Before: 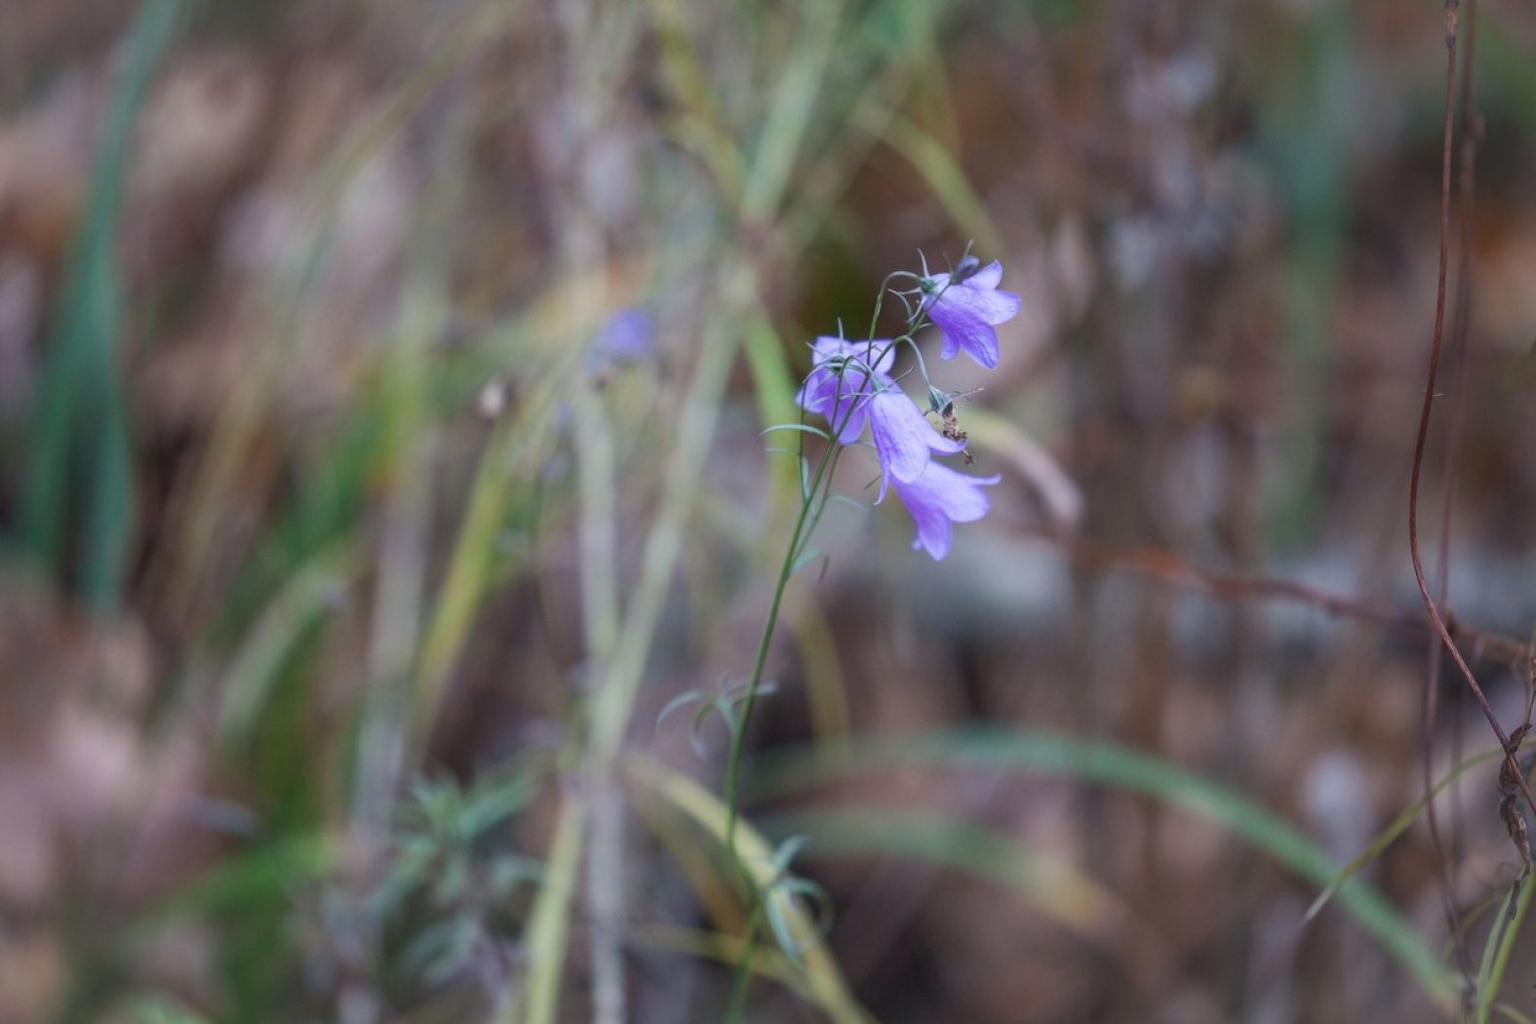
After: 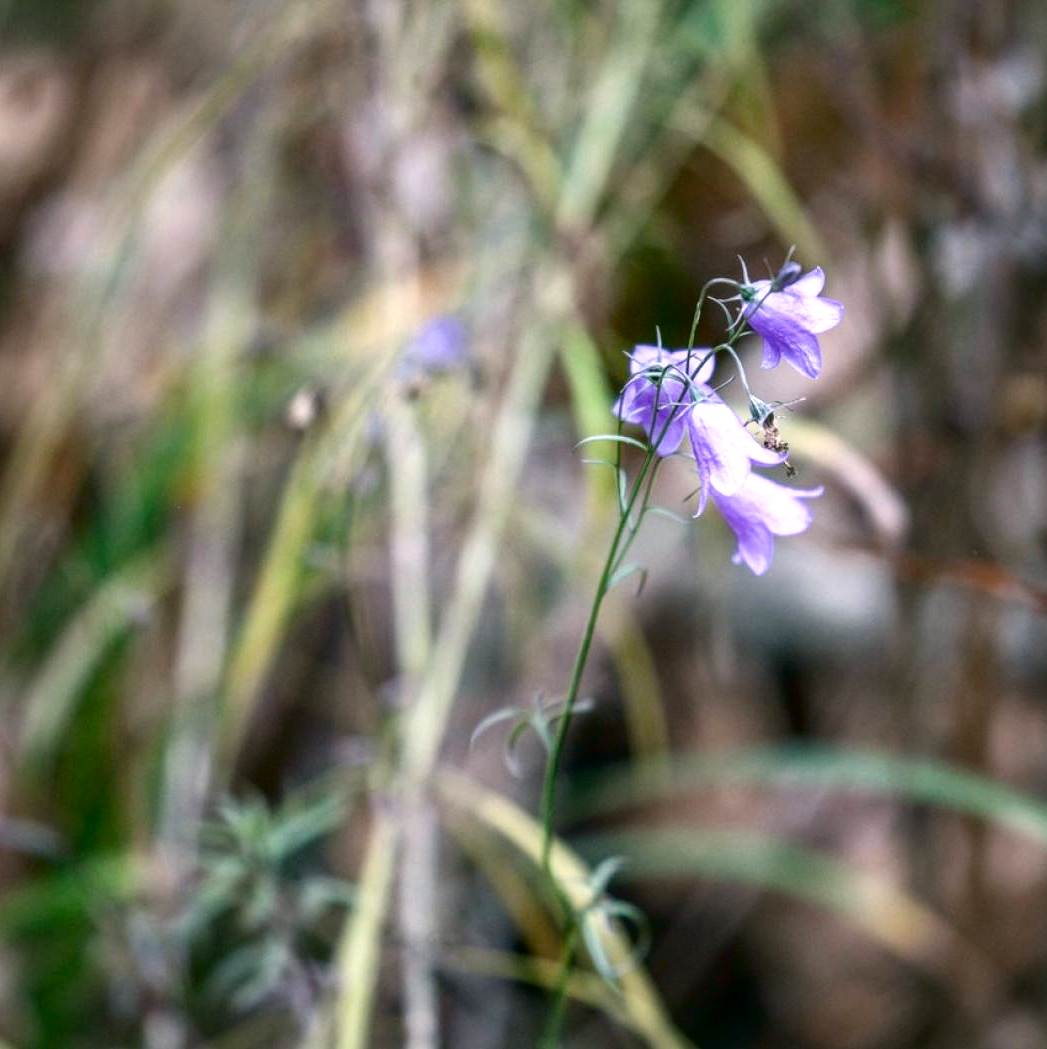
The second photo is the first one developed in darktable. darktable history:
exposure: black level correction 0.005, exposure 0.002 EV, compensate highlight preservation false
color balance rgb: shadows lift › chroma 0.713%, shadows lift › hue 115.45°, linear chroma grading › shadows -7.136%, linear chroma grading › highlights -6.604%, linear chroma grading › global chroma -10.321%, linear chroma grading › mid-tones -8.112%, perceptual saturation grading › global saturation 20%, perceptual saturation grading › highlights 1.865%, perceptual saturation grading › shadows 49.703%
color correction: highlights a* 4.14, highlights b* 4.93, shadows a* -7.1, shadows b* 4.6
tone equalizer: -8 EV -0.443 EV, -7 EV -0.4 EV, -6 EV -0.33 EV, -5 EV -0.196 EV, -3 EV 0.21 EV, -2 EV 0.347 EV, -1 EV 0.387 EV, +0 EV 0.447 EV
tone curve: curves: ch0 [(0, 0) (0.003, 0.023) (0.011, 0.024) (0.025, 0.028) (0.044, 0.035) (0.069, 0.043) (0.1, 0.052) (0.136, 0.063) (0.177, 0.094) (0.224, 0.145) (0.277, 0.209) (0.335, 0.281) (0.399, 0.364) (0.468, 0.453) (0.543, 0.553) (0.623, 0.66) (0.709, 0.767) (0.801, 0.88) (0.898, 0.968) (1, 1)], color space Lab, independent channels, preserve colors none
local contrast: on, module defaults
shadows and highlights: shadows 12.09, white point adjustment 1.2, soften with gaussian
crop and rotate: left 12.897%, right 20.566%
